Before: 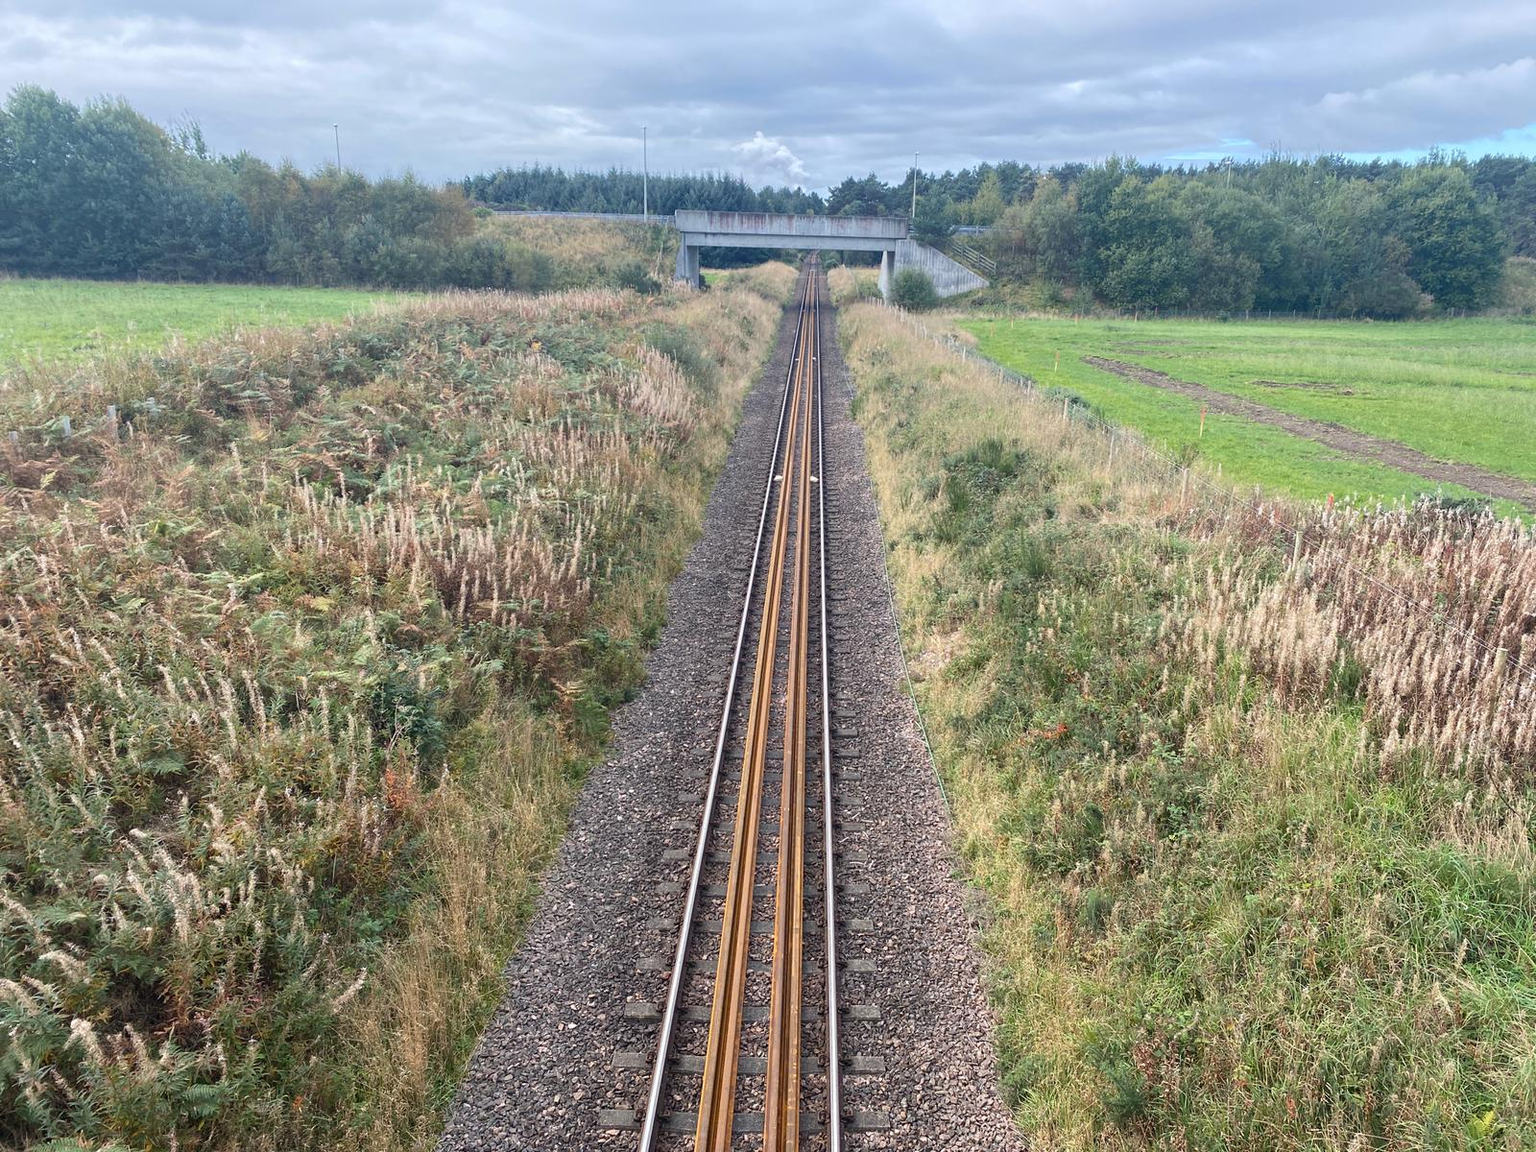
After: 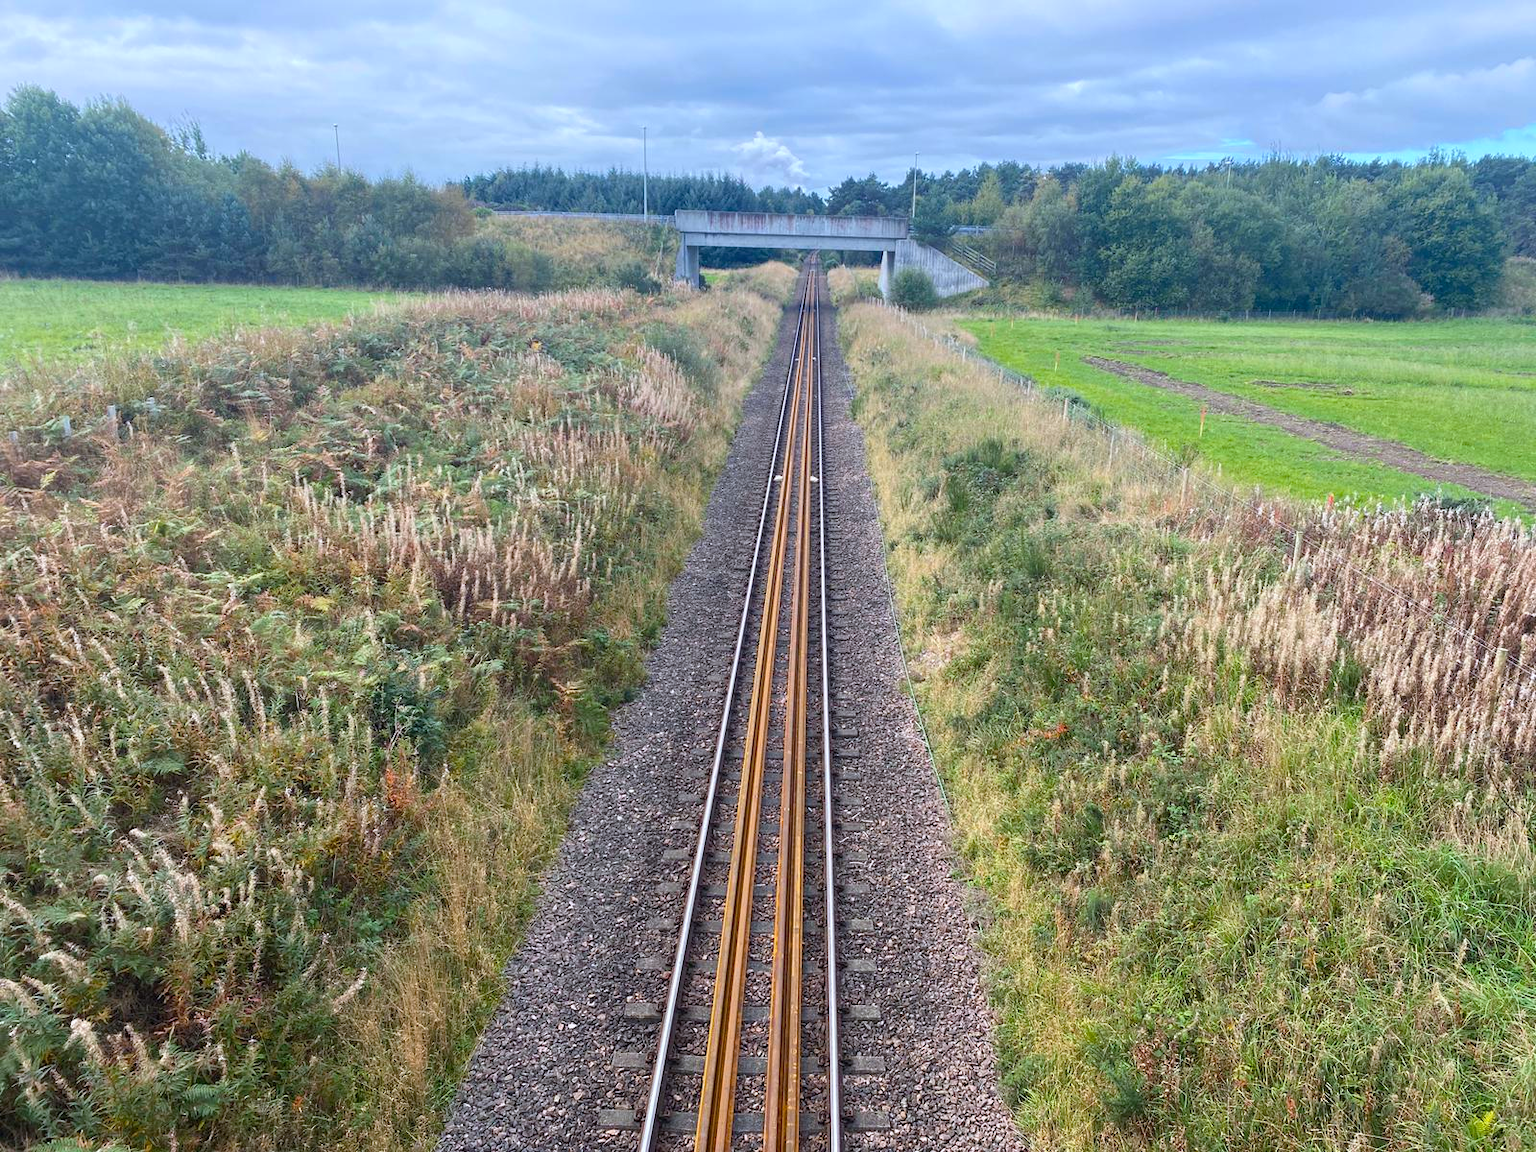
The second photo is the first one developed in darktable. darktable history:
white balance: red 0.974, blue 1.044
color balance rgb: perceptual saturation grading › global saturation 34.05%, global vibrance 5.56%
